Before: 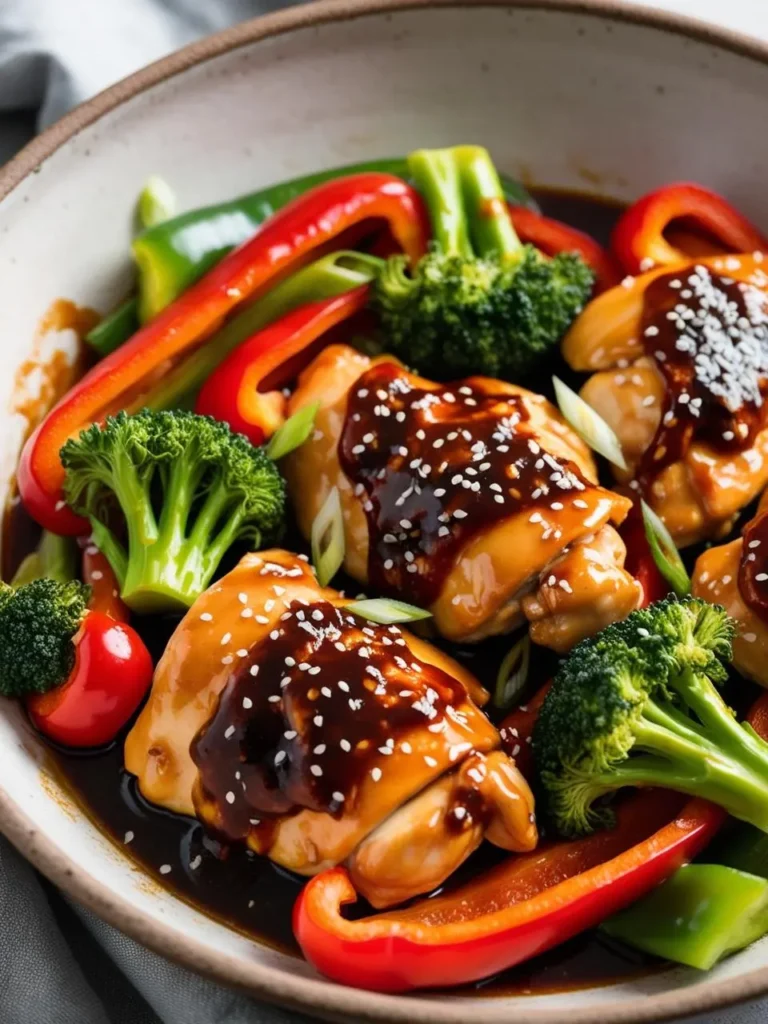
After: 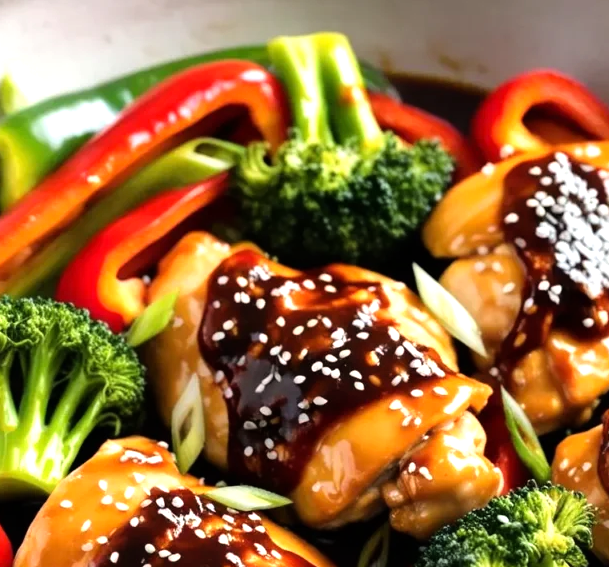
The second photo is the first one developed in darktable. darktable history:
crop: left 18.356%, top 11.093%, right 2.299%, bottom 33.489%
tone equalizer: -8 EV -0.721 EV, -7 EV -0.712 EV, -6 EV -0.638 EV, -5 EV -0.383 EV, -3 EV 0.385 EV, -2 EV 0.6 EV, -1 EV 0.676 EV, +0 EV 0.735 EV, mask exposure compensation -0.485 EV
